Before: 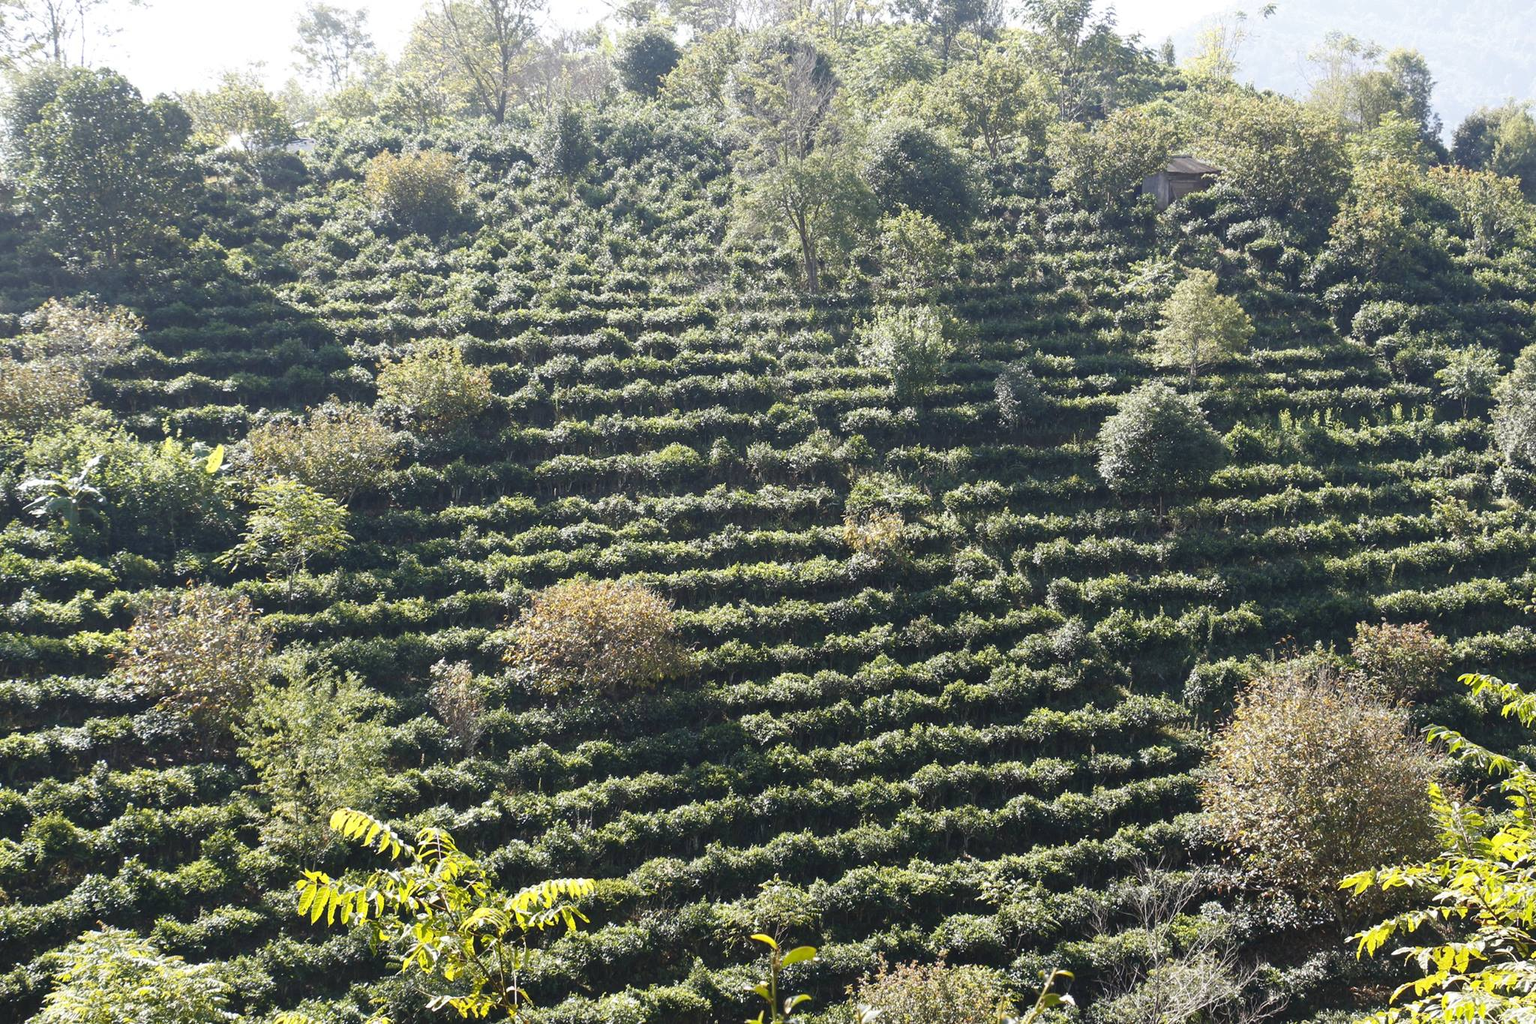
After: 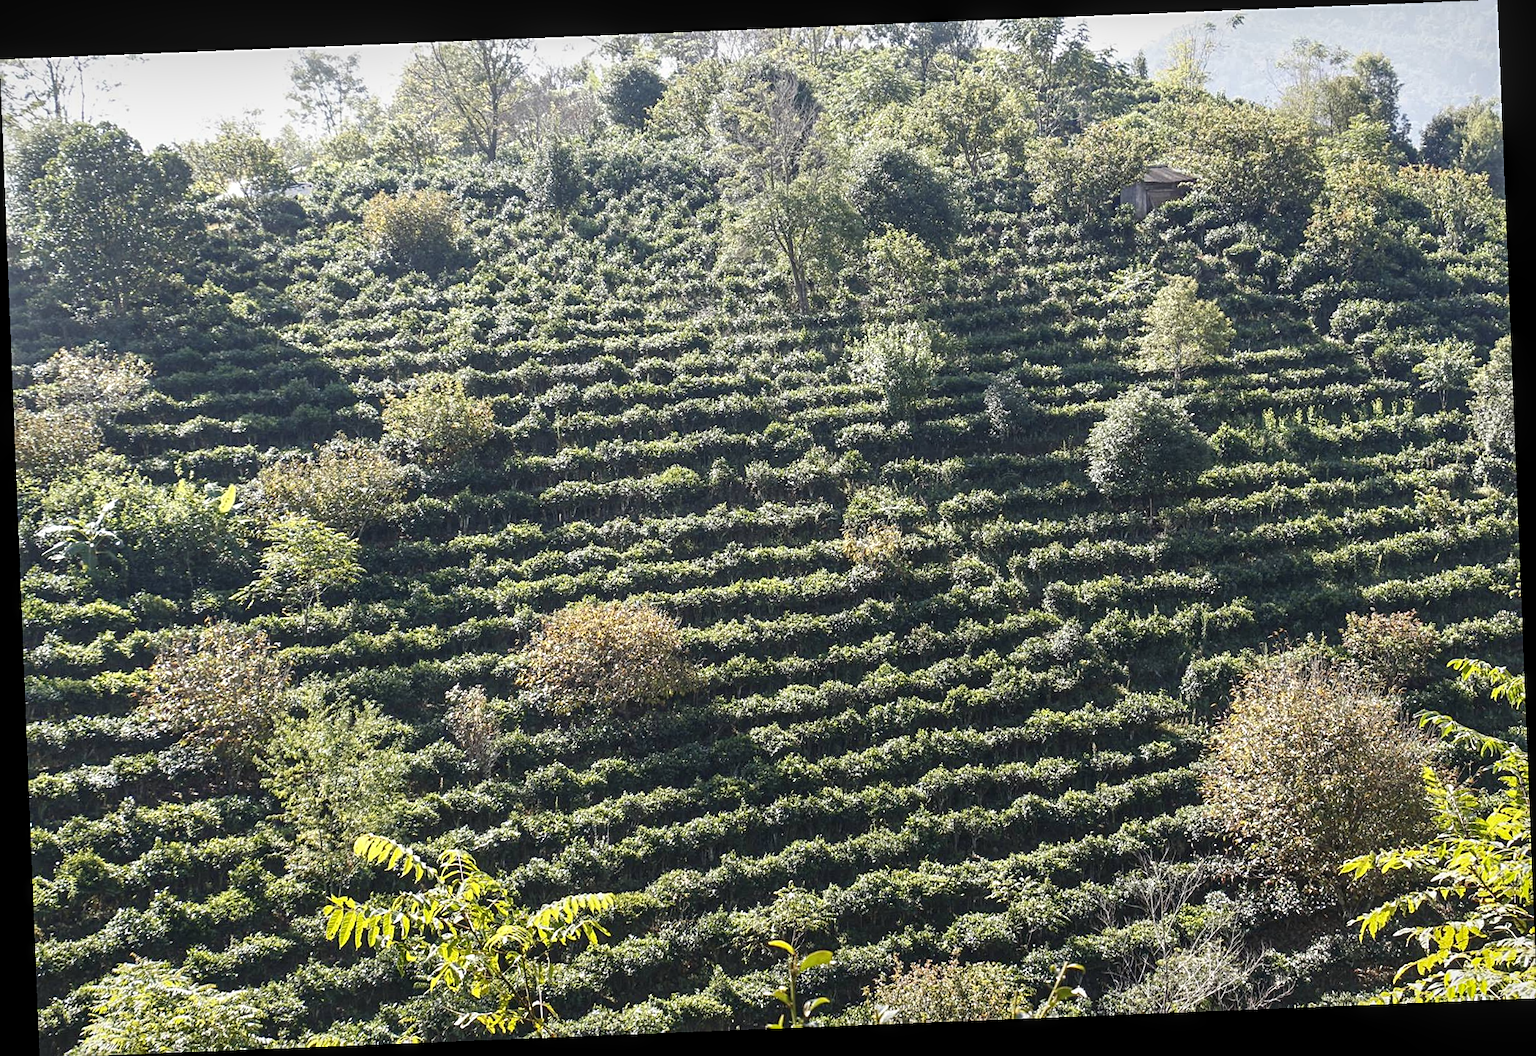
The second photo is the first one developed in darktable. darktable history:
local contrast: detail 130%
sharpen: radius 2.167, amount 0.381, threshold 0
rotate and perspective: rotation -2.29°, automatic cropping off
